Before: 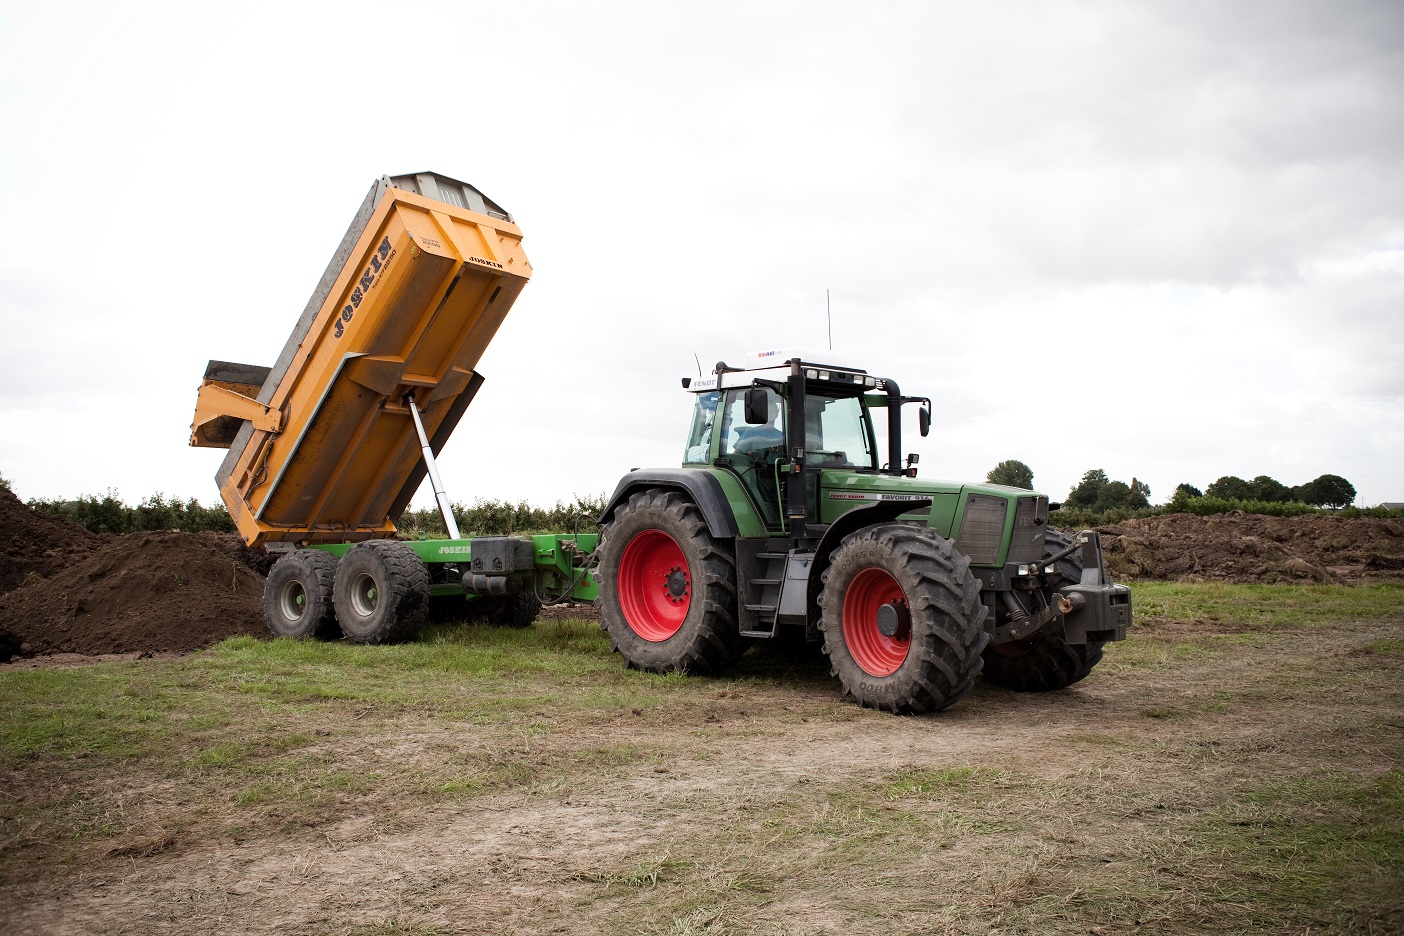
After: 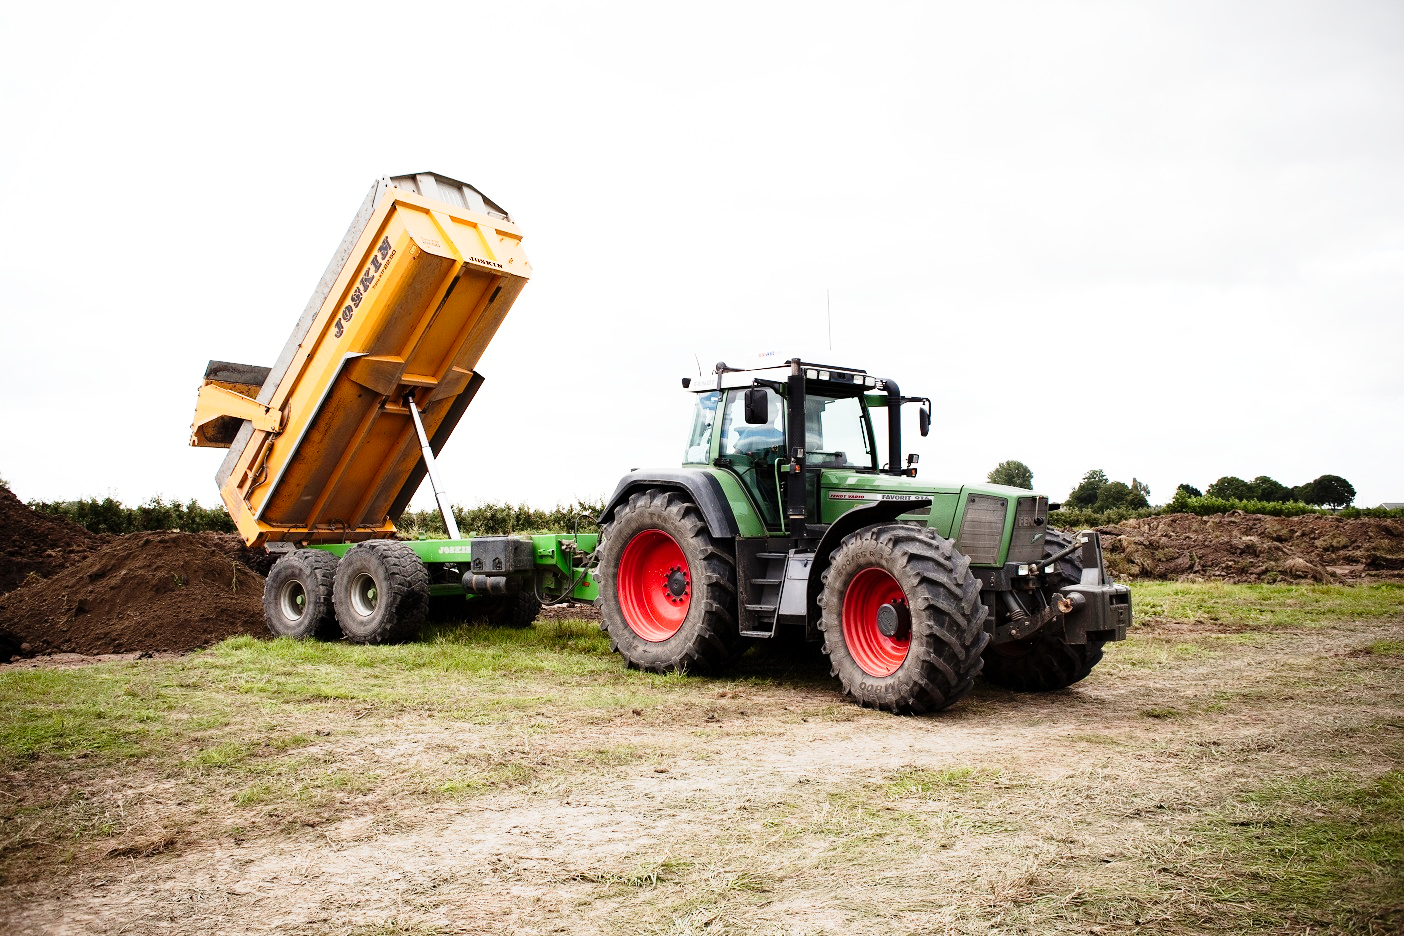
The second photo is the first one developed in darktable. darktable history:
contrast brightness saturation: contrast 0.147, brightness 0.042
tone curve: curves: ch0 [(0, 0) (0.003, 0.002) (0.011, 0.008) (0.025, 0.019) (0.044, 0.034) (0.069, 0.053) (0.1, 0.079) (0.136, 0.127) (0.177, 0.191) (0.224, 0.274) (0.277, 0.367) (0.335, 0.465) (0.399, 0.552) (0.468, 0.643) (0.543, 0.737) (0.623, 0.82) (0.709, 0.891) (0.801, 0.928) (0.898, 0.963) (1, 1)], preserve colors none
